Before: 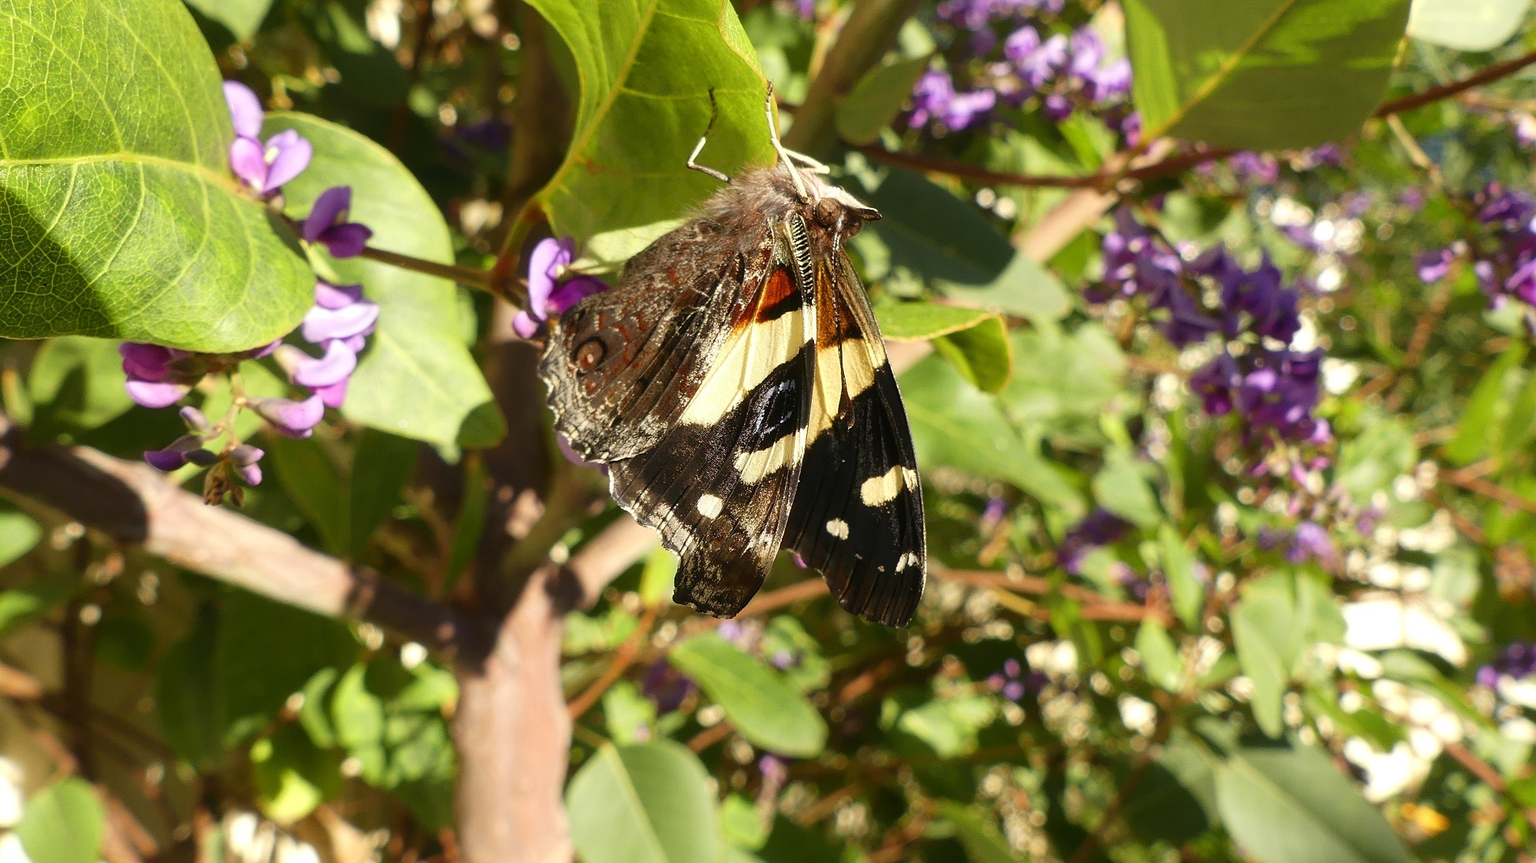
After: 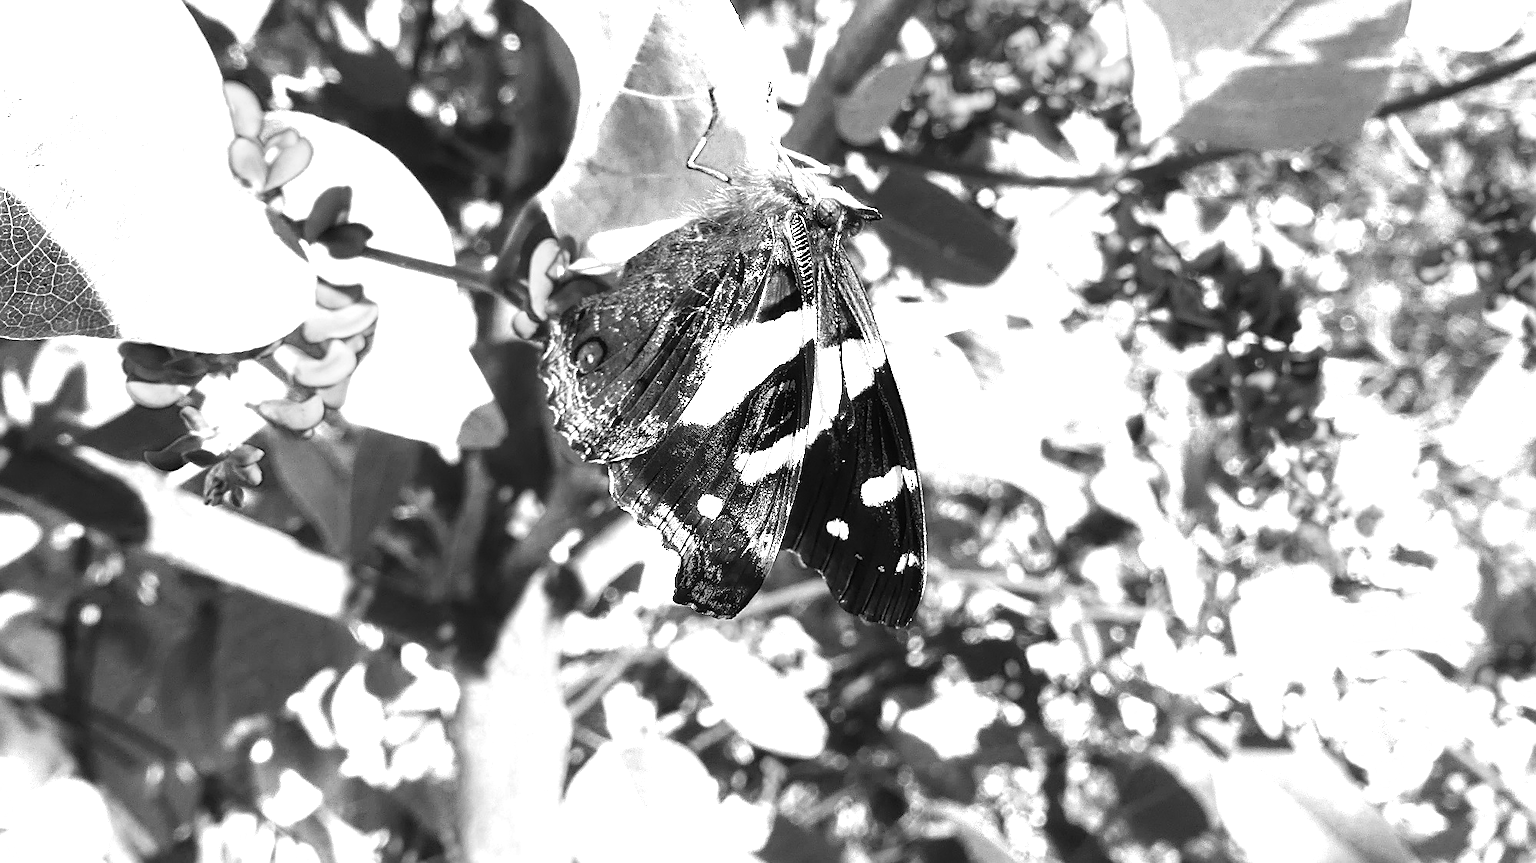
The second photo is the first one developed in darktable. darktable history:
sharpen: on, module defaults
color zones: curves: ch0 [(0, 0.554) (0.146, 0.662) (0.293, 0.86) (0.503, 0.774) (0.637, 0.106) (0.74, 0.072) (0.866, 0.488) (0.998, 0.569)]; ch1 [(0, 0) (0.143, 0) (0.286, 0) (0.429, 0) (0.571, 0) (0.714, 0) (0.857, 0)]
